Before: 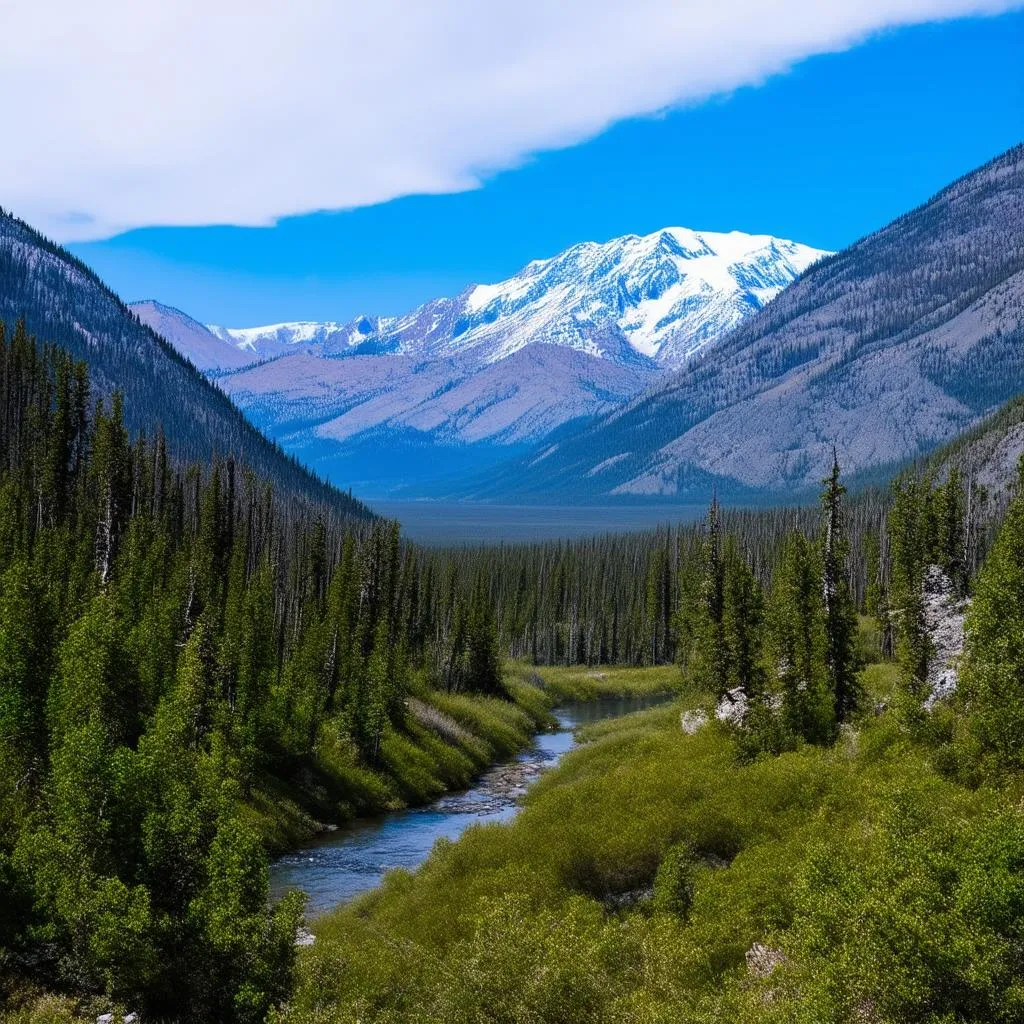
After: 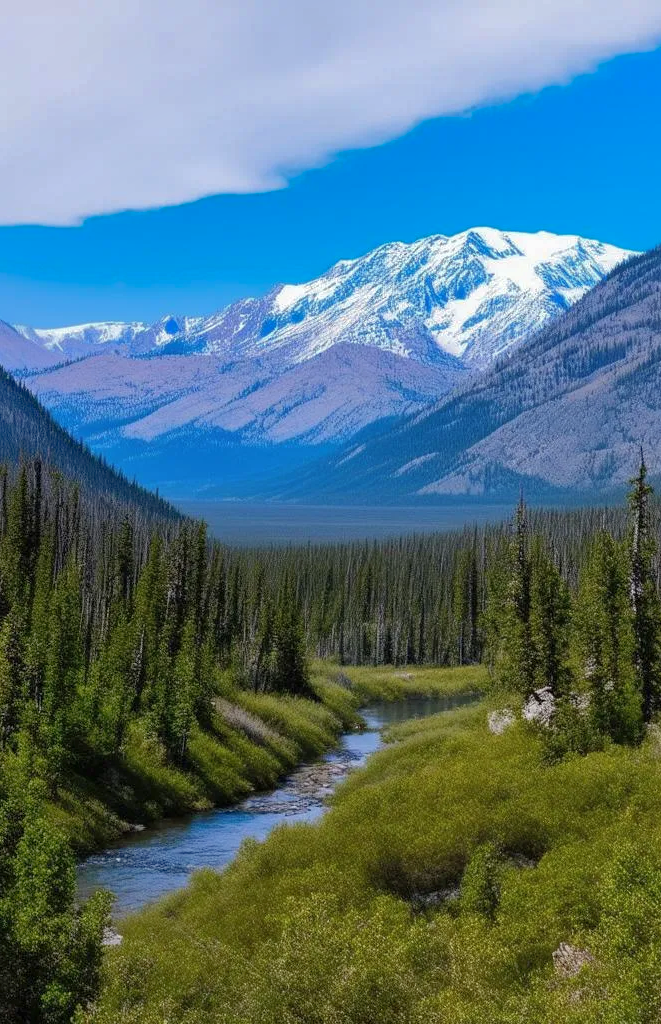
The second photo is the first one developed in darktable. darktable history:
crop and rotate: left 18.913%, right 16.517%
shadows and highlights: highlights -59.95
